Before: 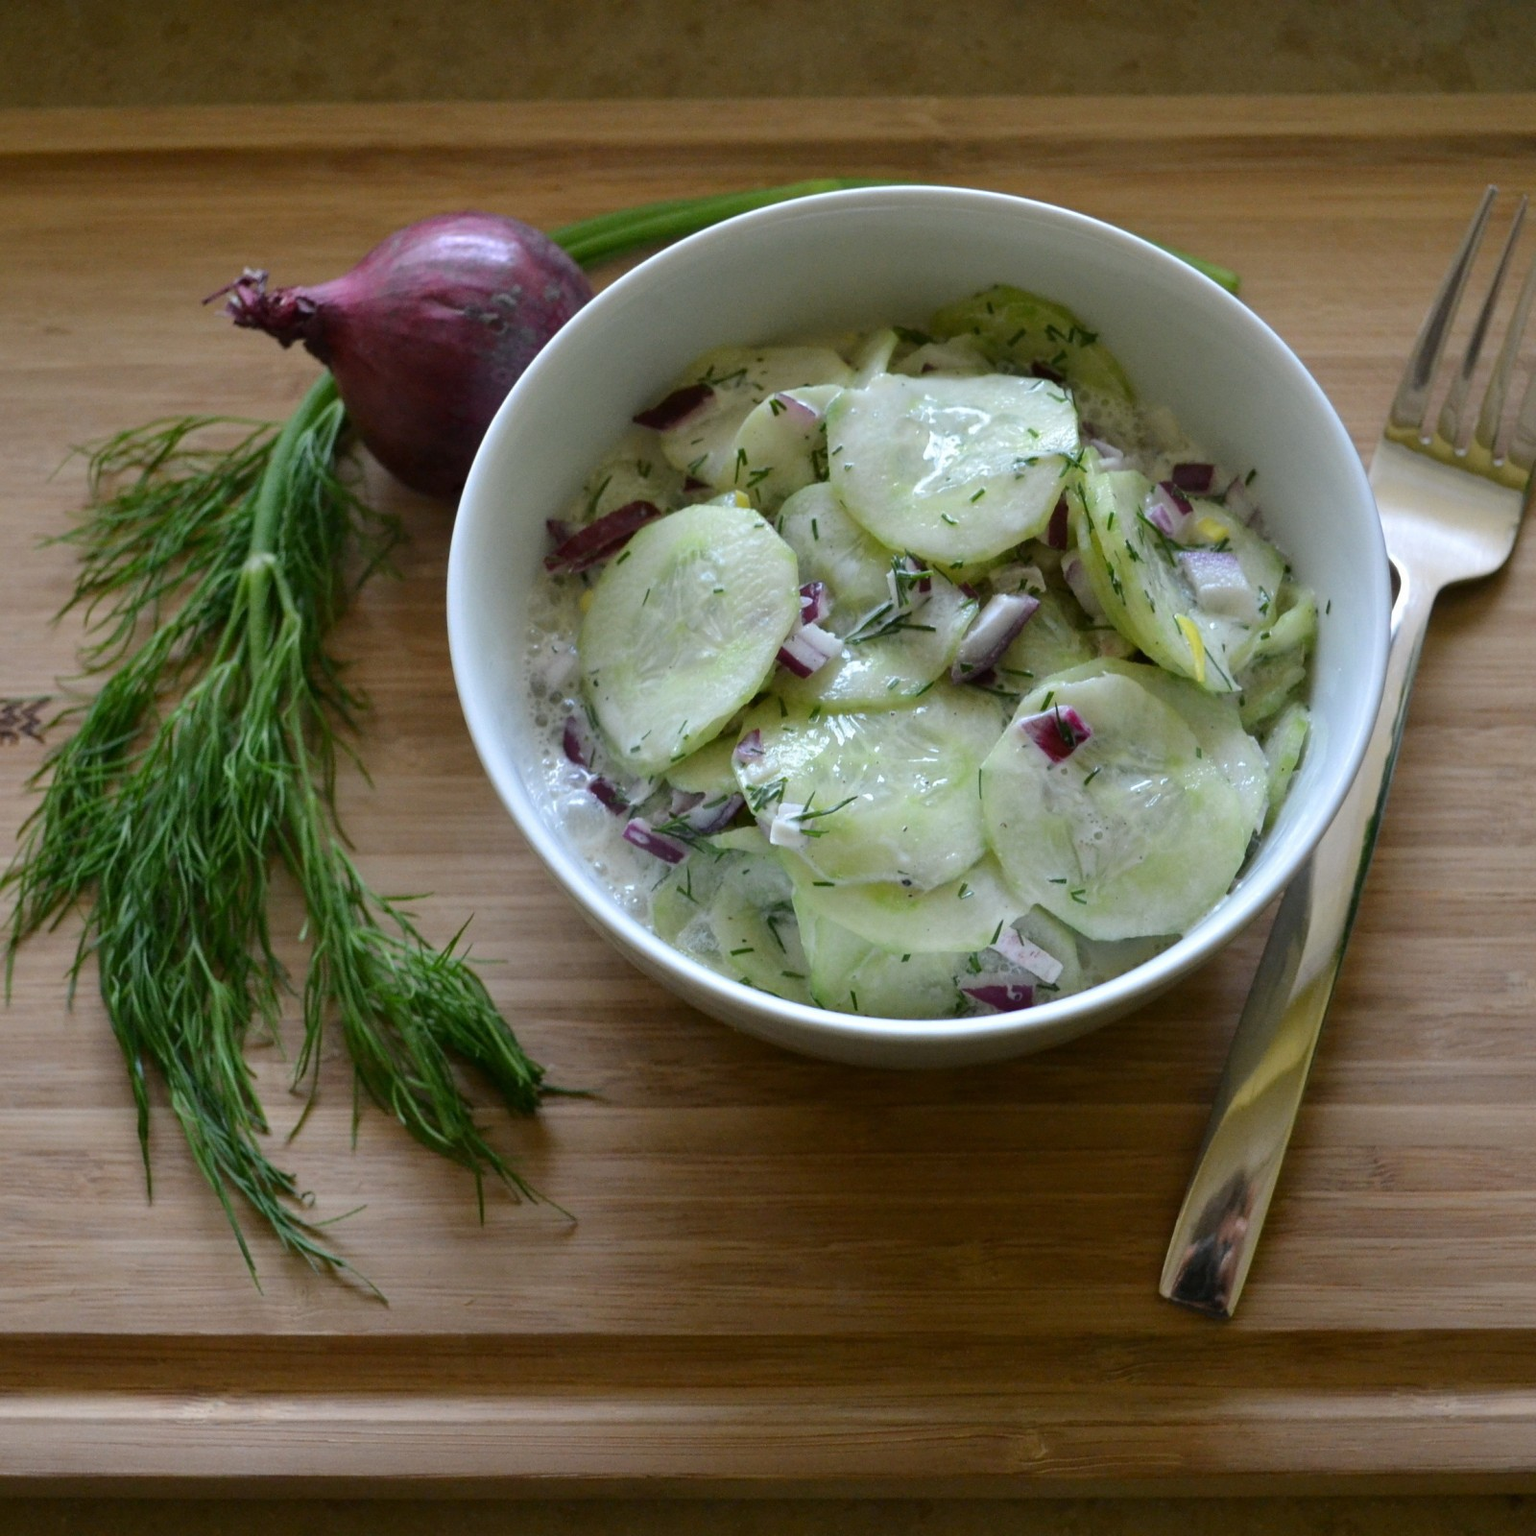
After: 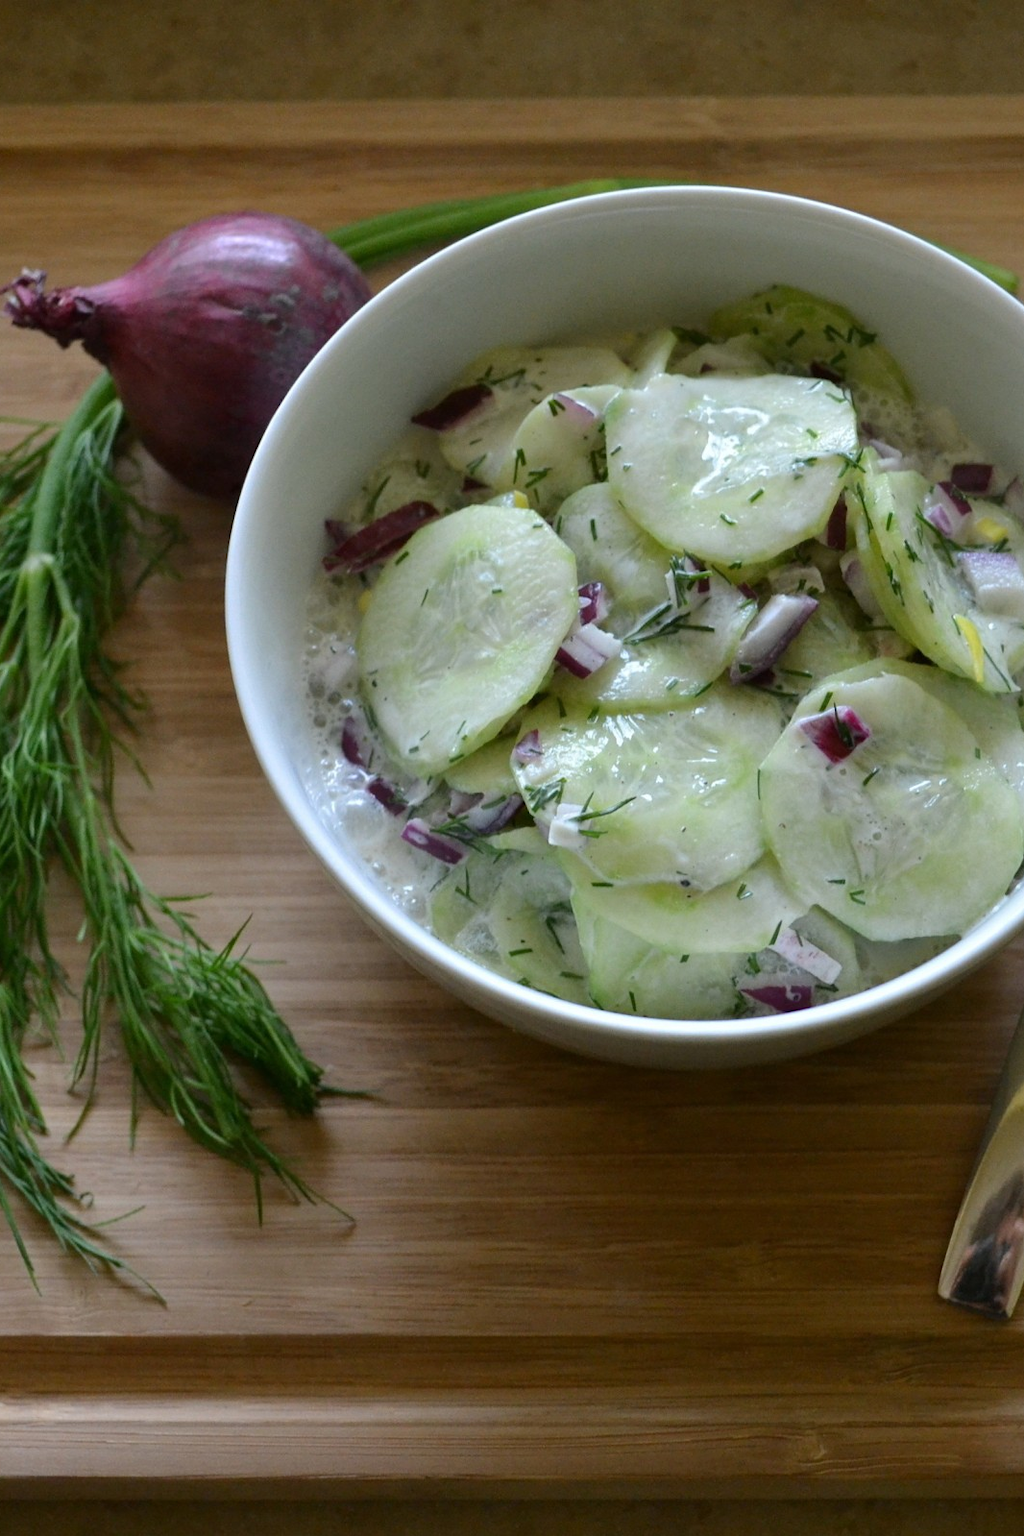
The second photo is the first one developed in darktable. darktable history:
crop and rotate: left 14.493%, right 18.829%
